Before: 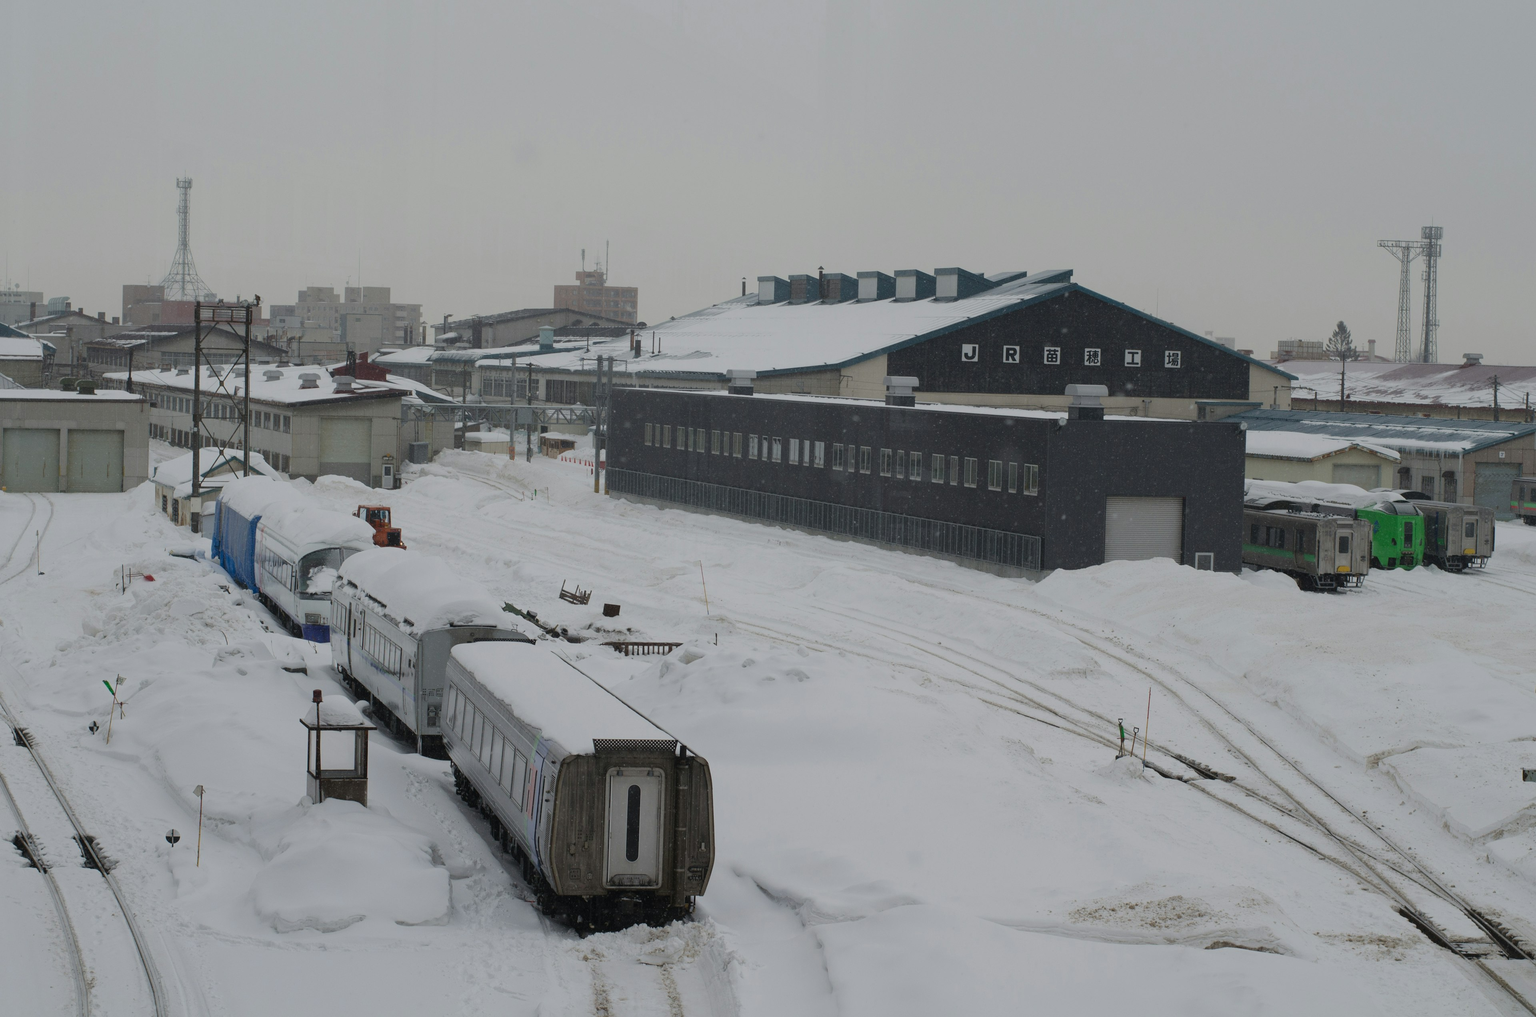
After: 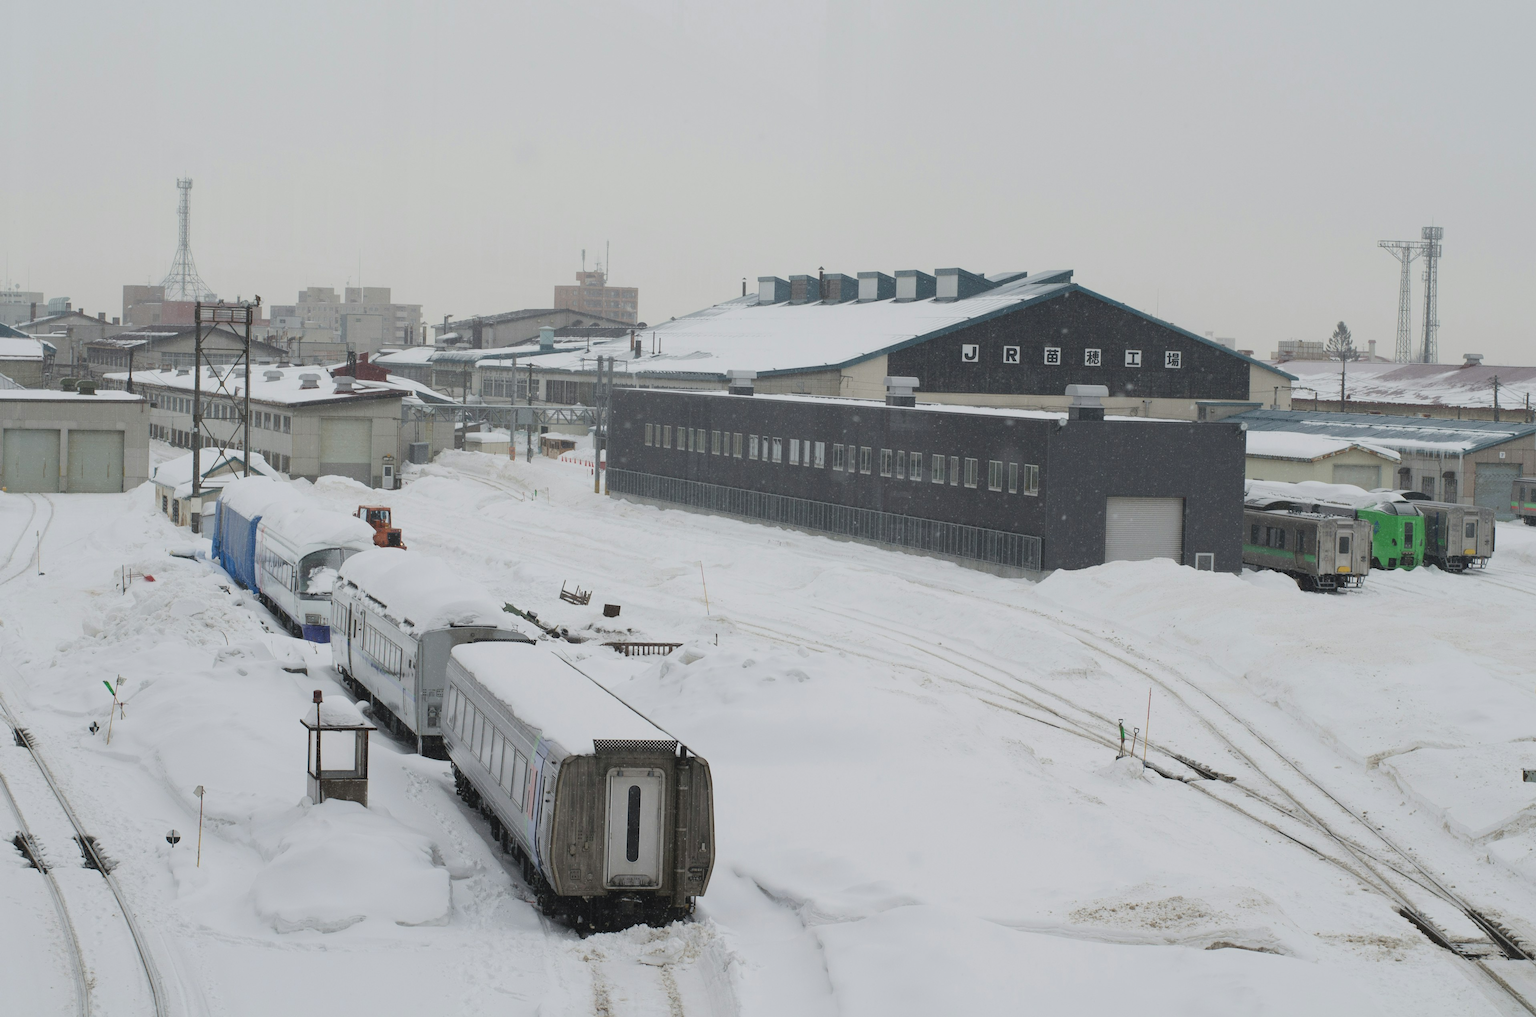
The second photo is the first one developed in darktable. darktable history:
contrast brightness saturation: contrast 0.136, brightness 0.22
